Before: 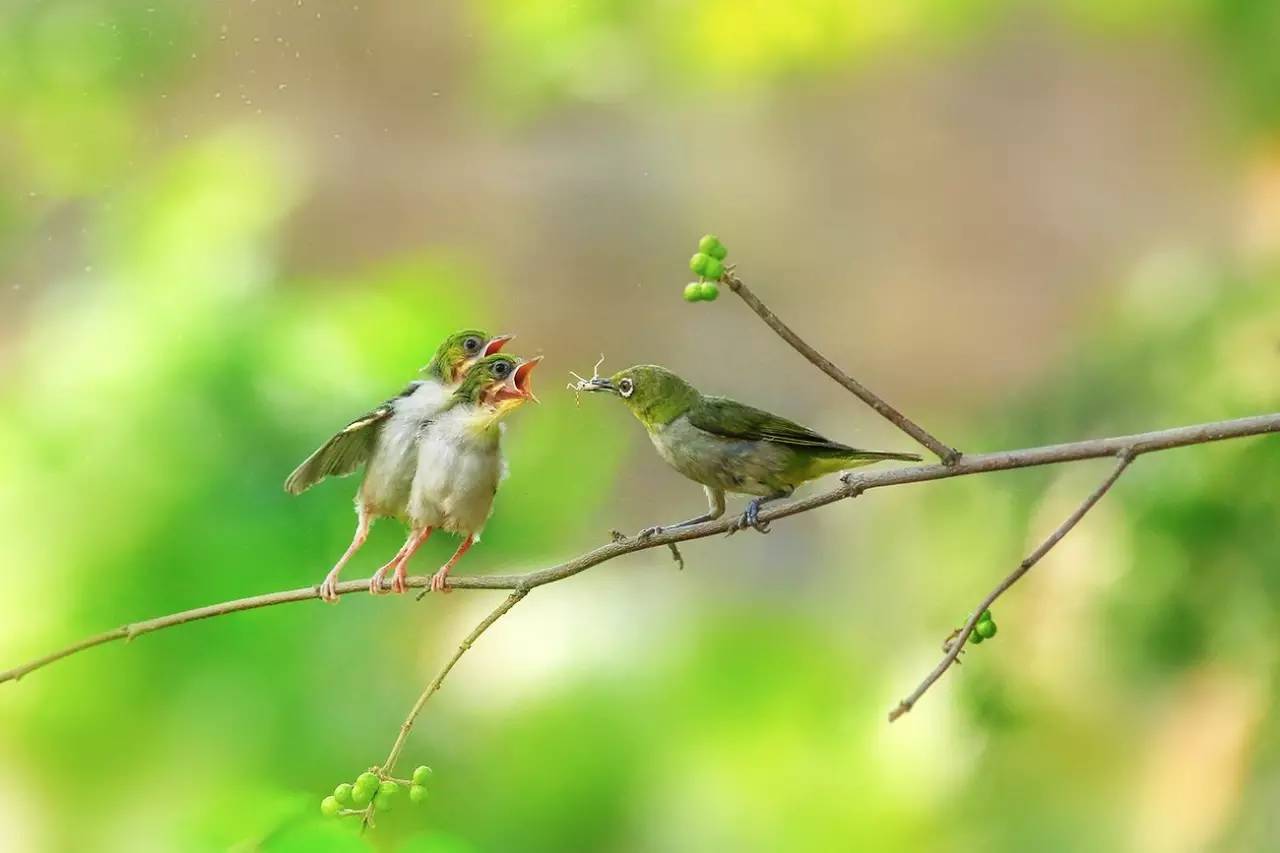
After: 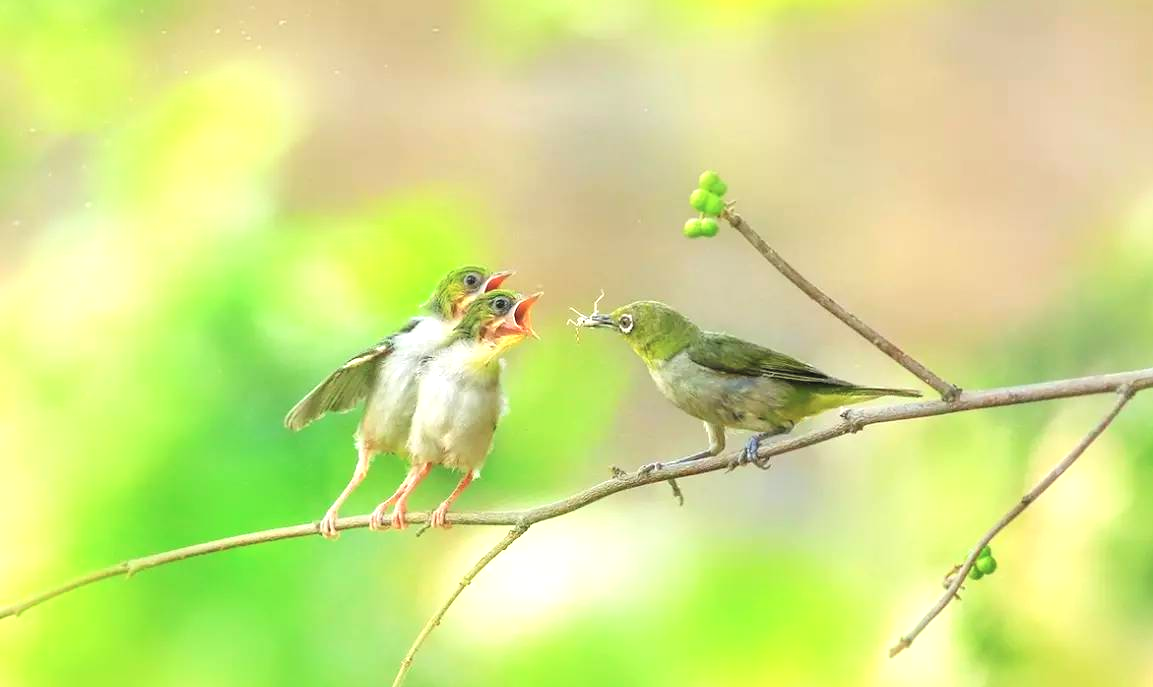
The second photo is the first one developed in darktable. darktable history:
crop: top 7.517%, right 9.869%, bottom 11.914%
contrast brightness saturation: brightness 0.153
exposure: exposure 0.61 EV, compensate highlight preservation false
